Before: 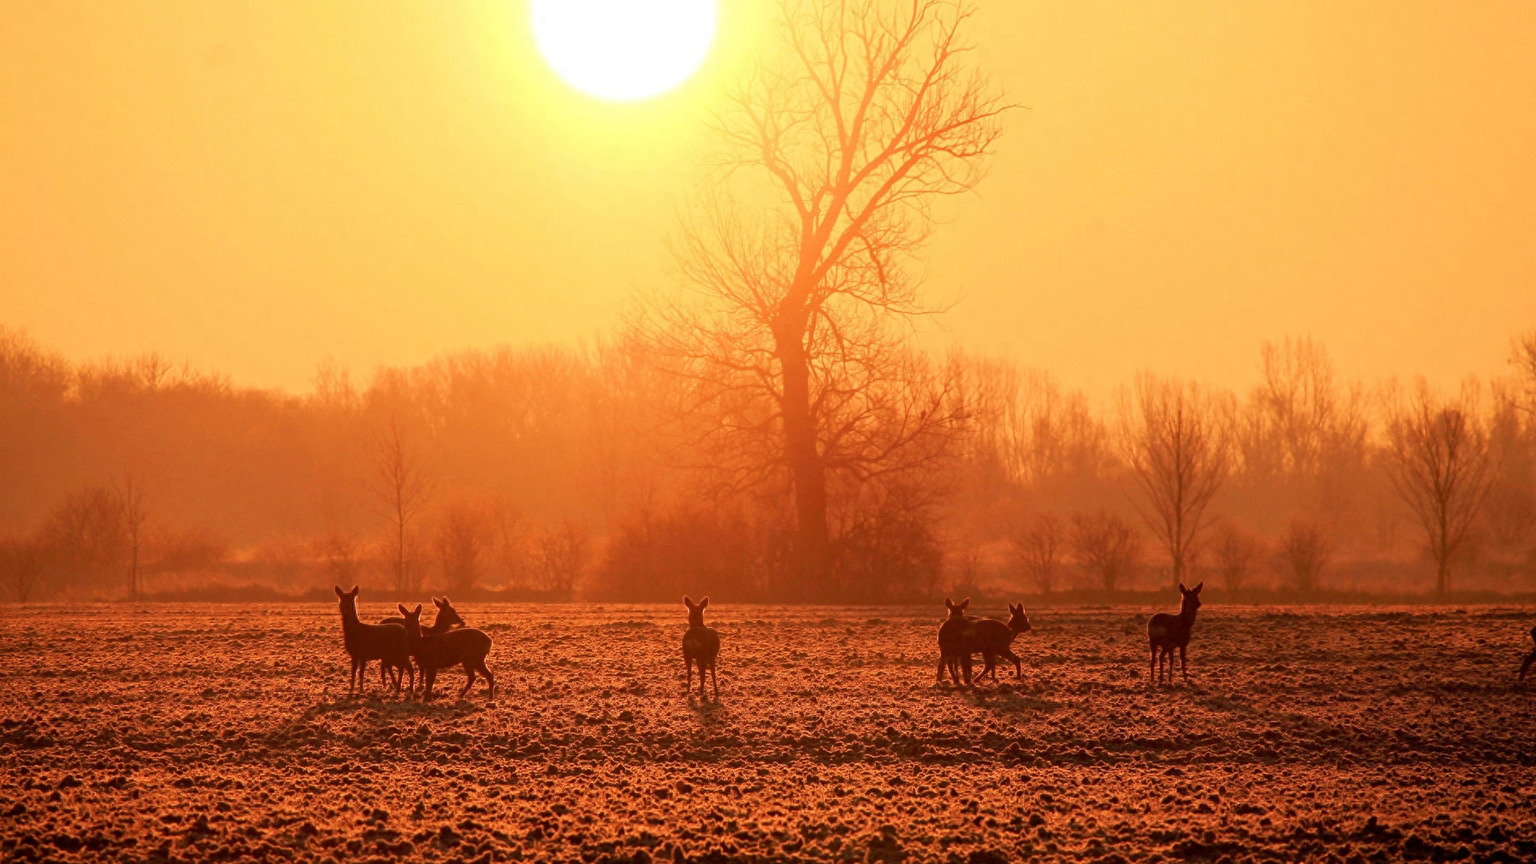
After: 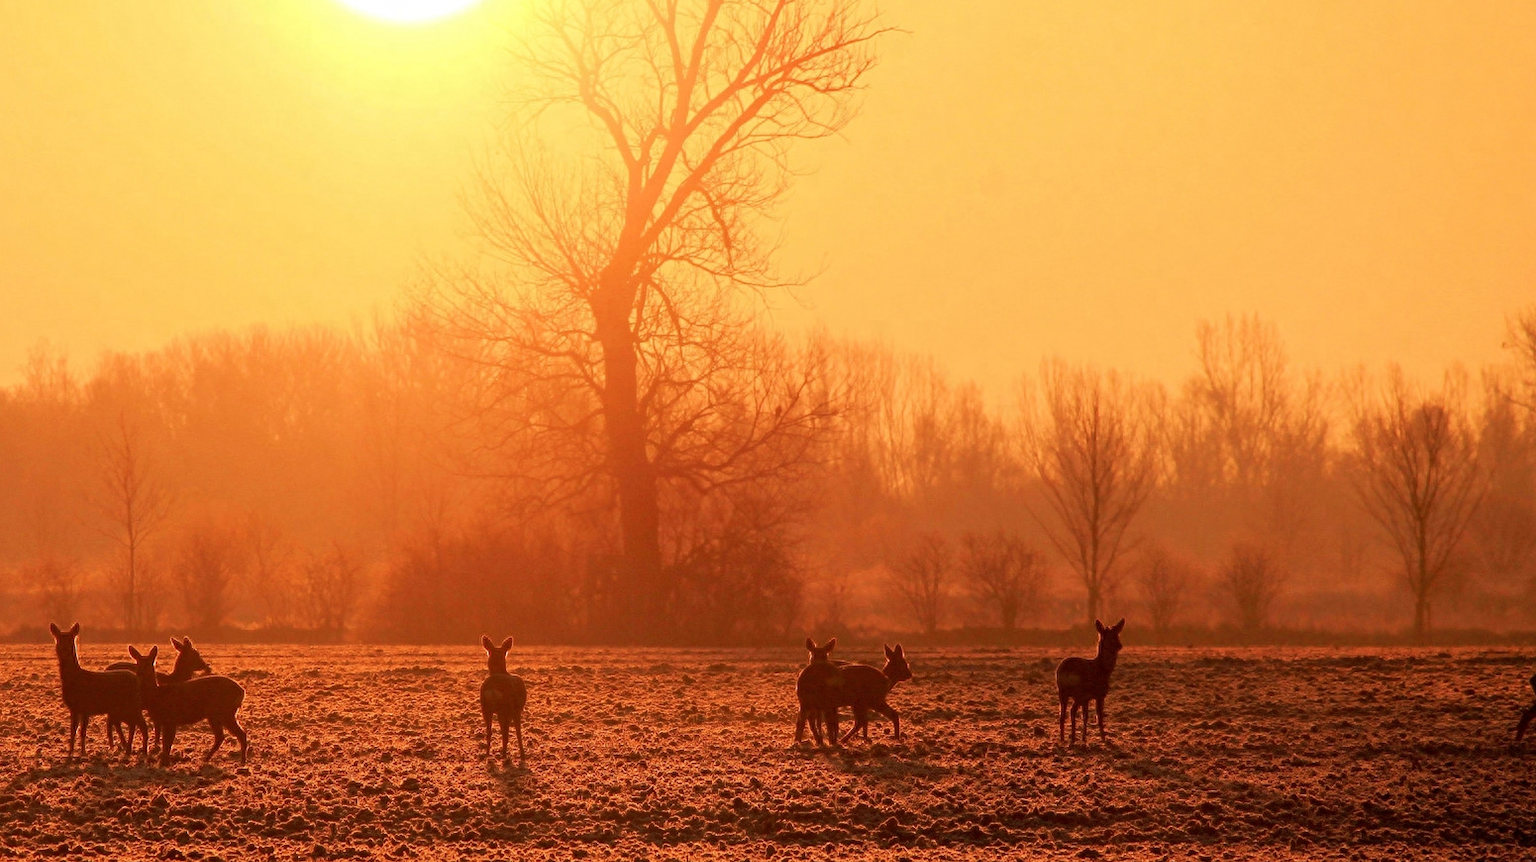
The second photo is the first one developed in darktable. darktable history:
crop: left 19.206%, top 9.618%, right 0.001%, bottom 9.656%
